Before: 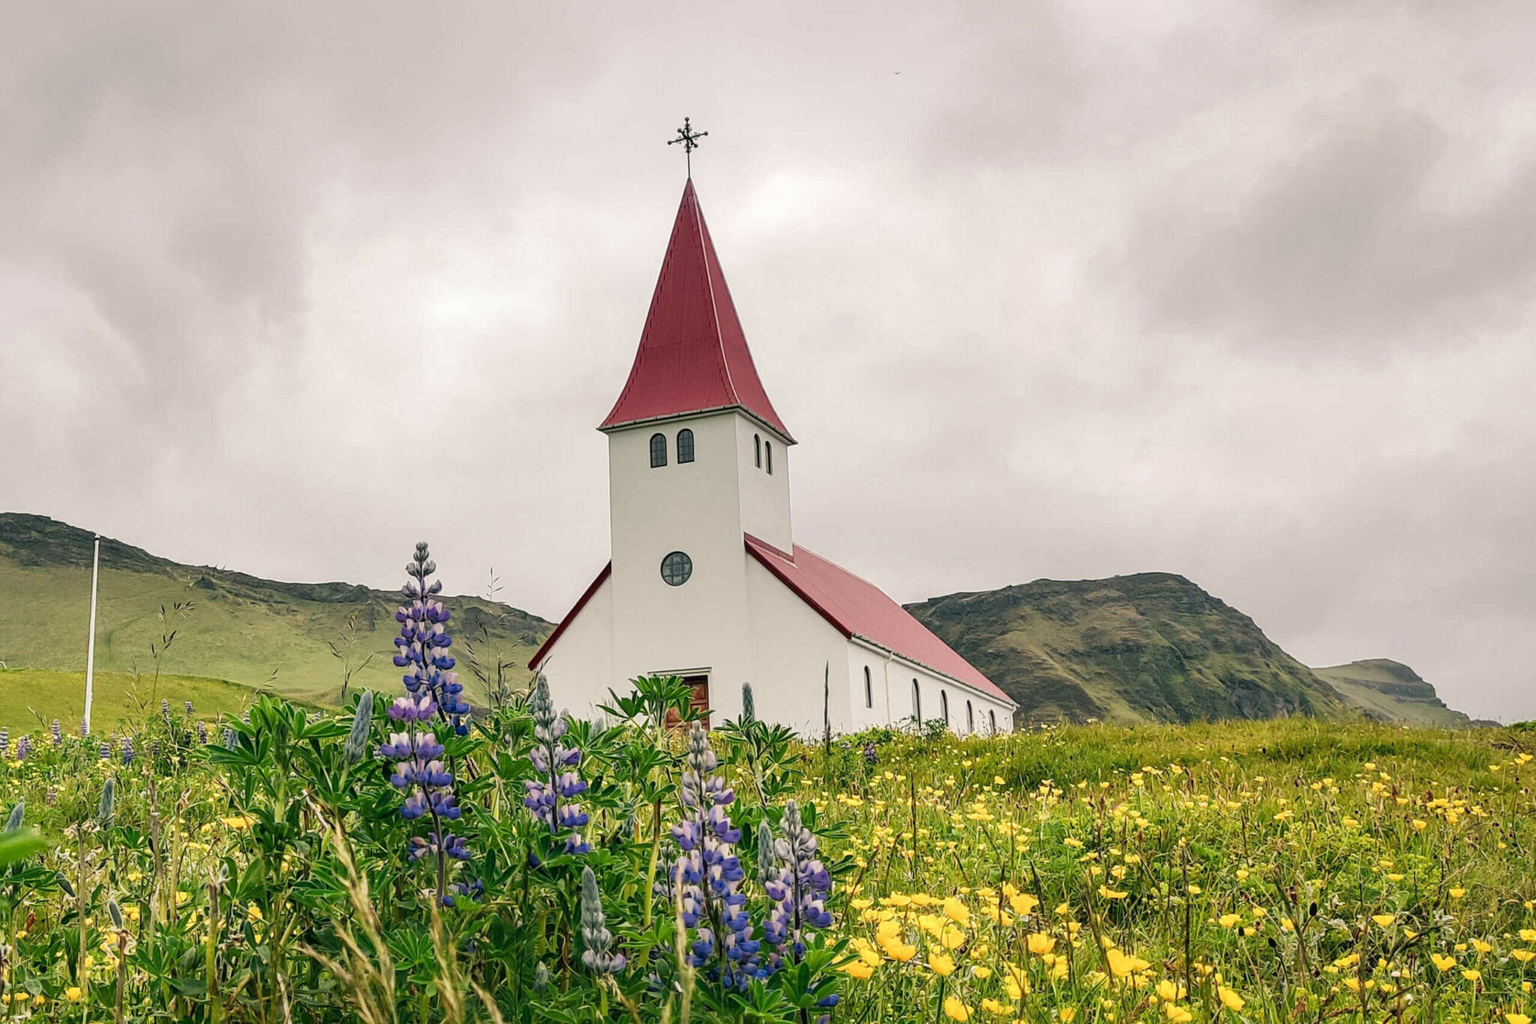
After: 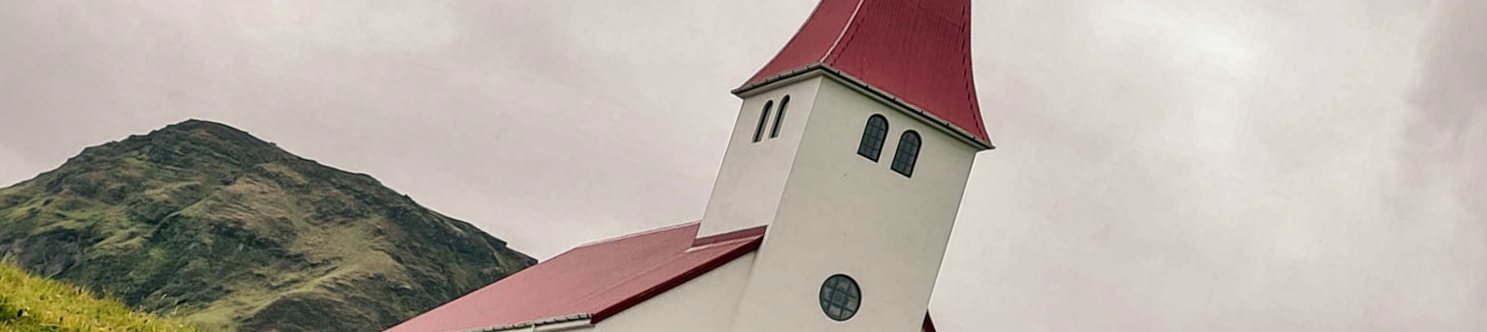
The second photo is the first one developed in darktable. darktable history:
exposure: exposure -0.21 EV, compensate highlight preservation false
crop and rotate: angle 16.12°, top 30.835%, bottom 35.653%
local contrast: mode bilateral grid, contrast 25, coarseness 60, detail 151%, midtone range 0.2
